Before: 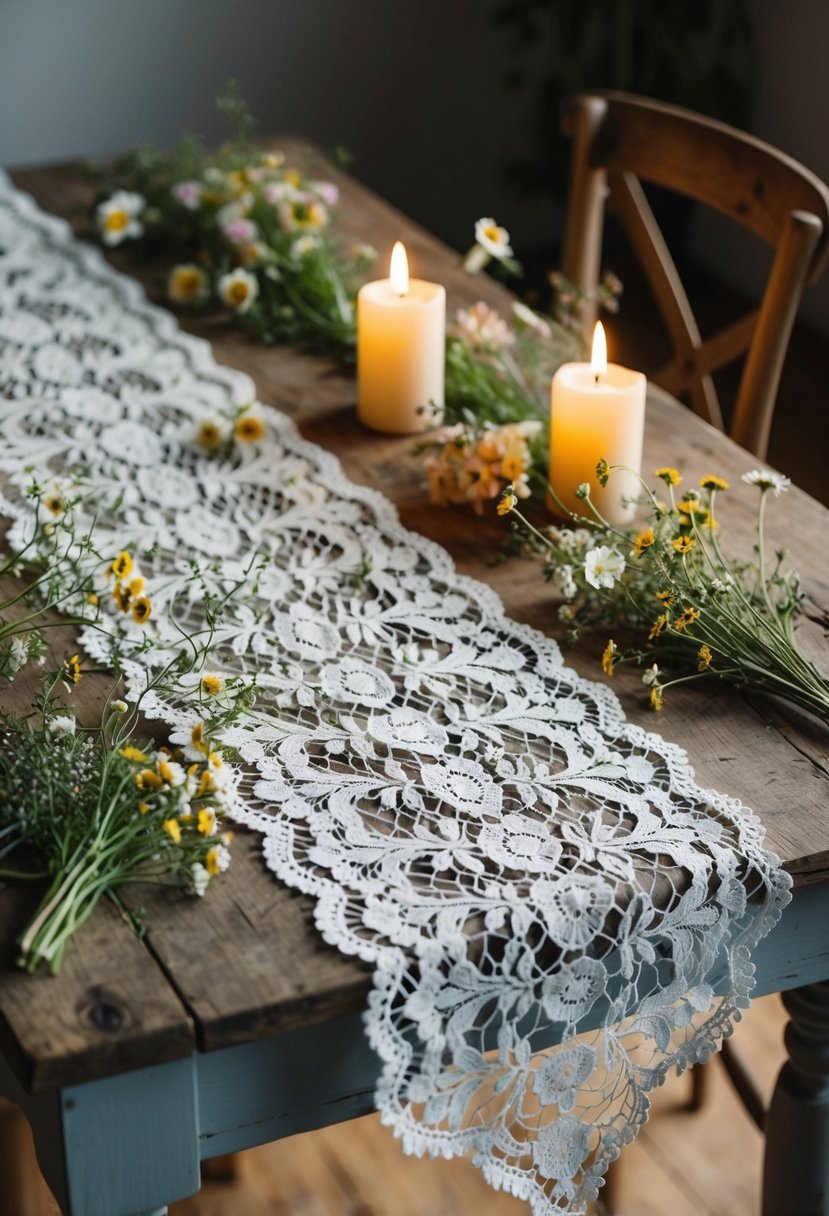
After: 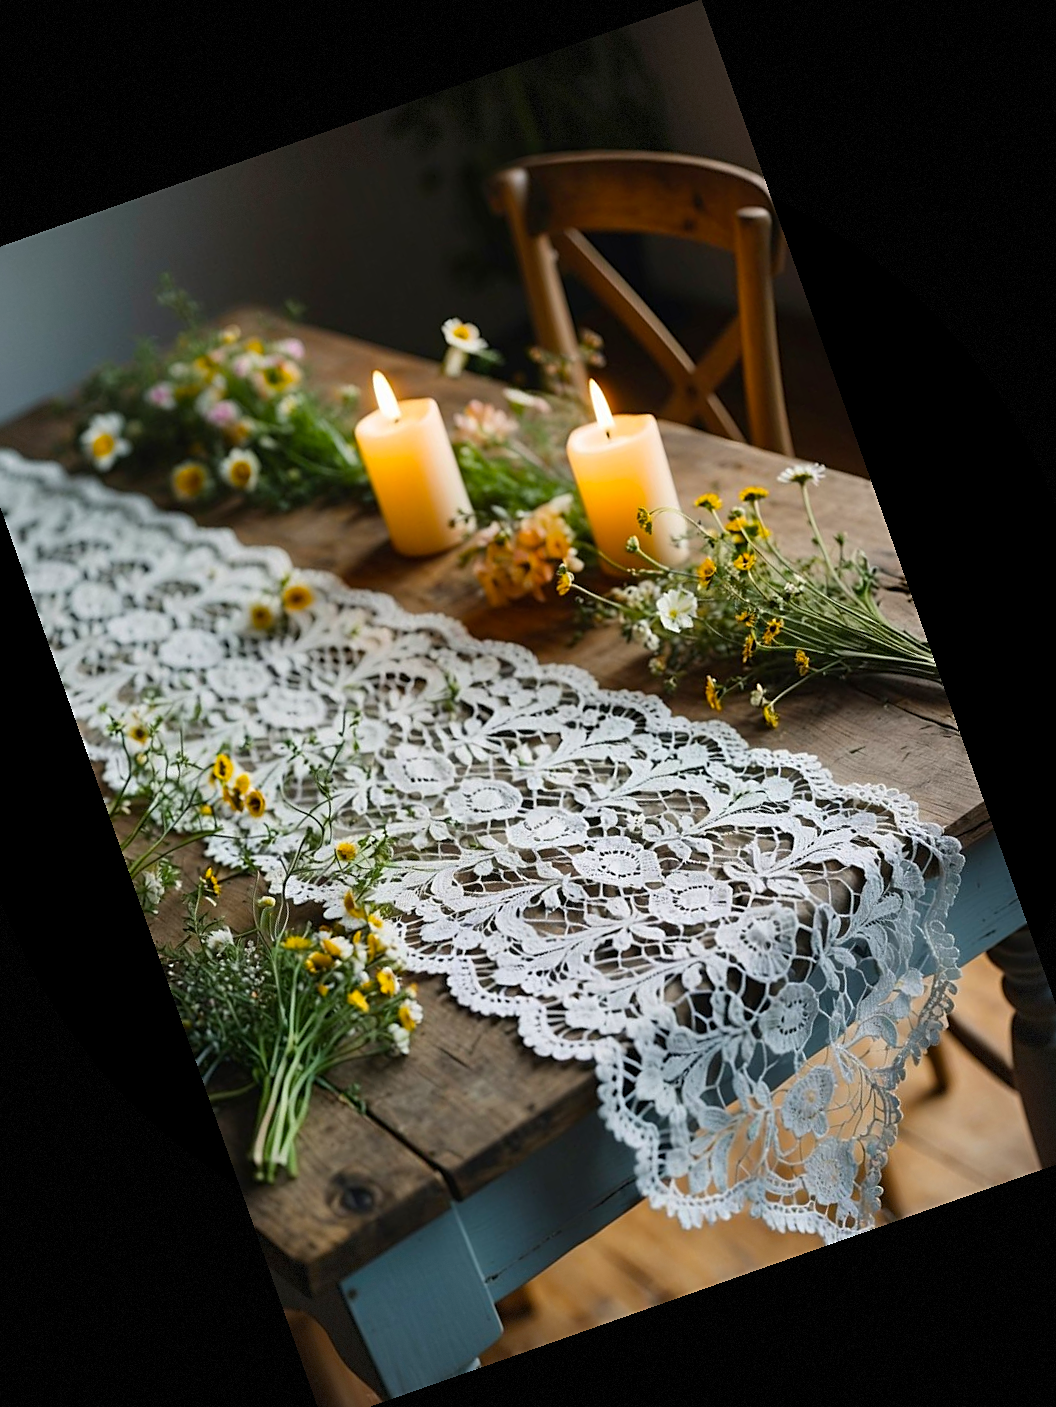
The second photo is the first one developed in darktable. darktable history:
crop and rotate: angle 19.43°, left 6.812%, right 4.125%, bottom 1.087%
sharpen: on, module defaults
vignetting: dithering 8-bit output, unbound false
color balance rgb: perceptual saturation grading › global saturation 20%, global vibrance 20%
